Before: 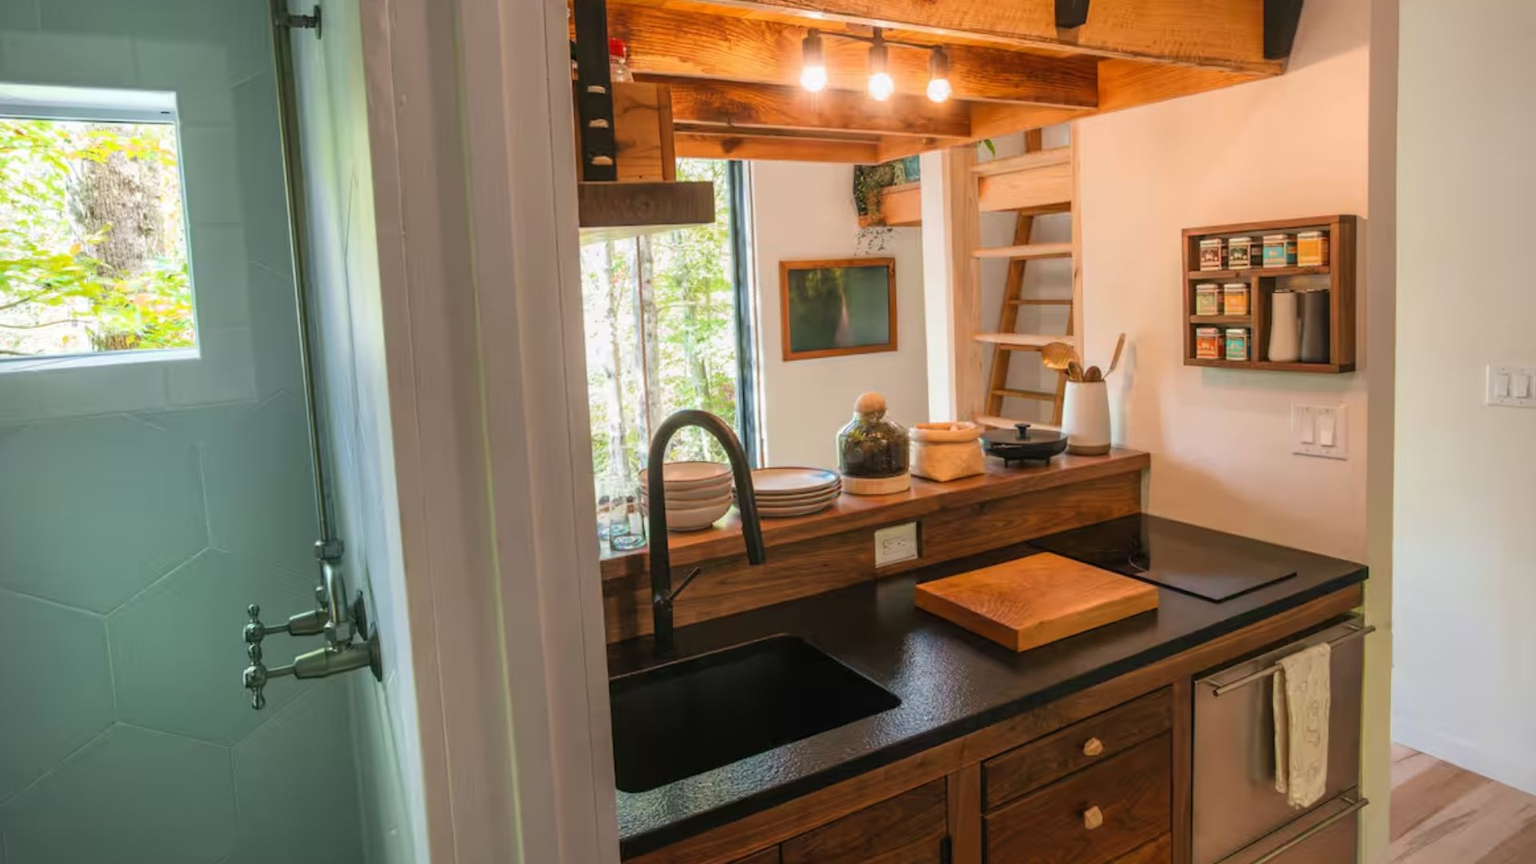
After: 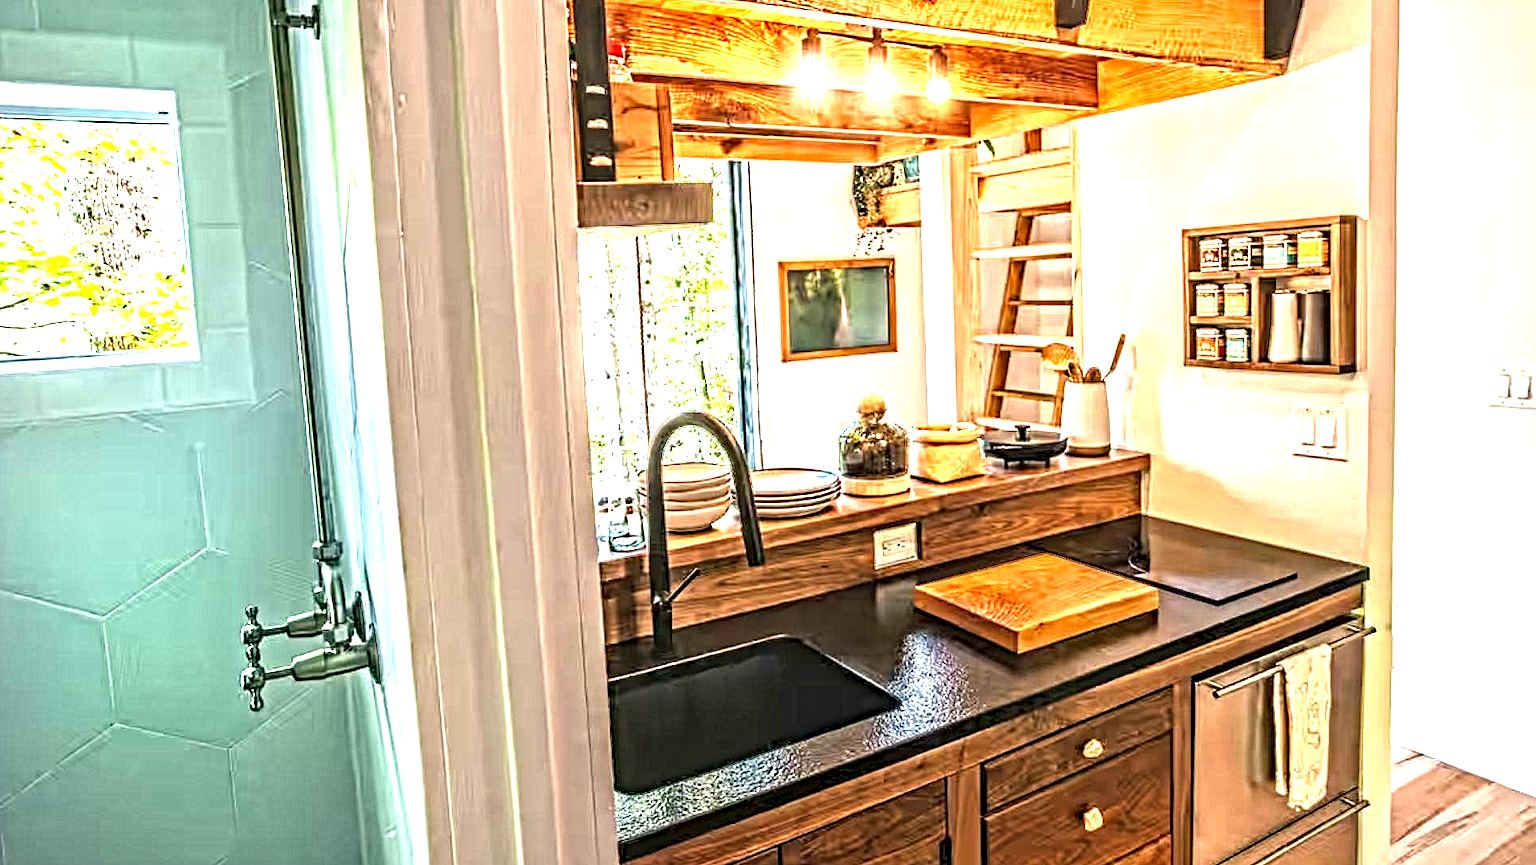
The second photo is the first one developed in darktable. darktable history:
exposure: black level correction 0, exposure 1.742 EV, compensate highlight preservation false
haze removal: compatibility mode true, adaptive false
crop and rotate: left 0.198%, bottom 0.006%
contrast equalizer: y [[0.406, 0.494, 0.589, 0.753, 0.877, 0.999], [0.5 ×6], [0.5 ×6], [0 ×6], [0 ×6]]
